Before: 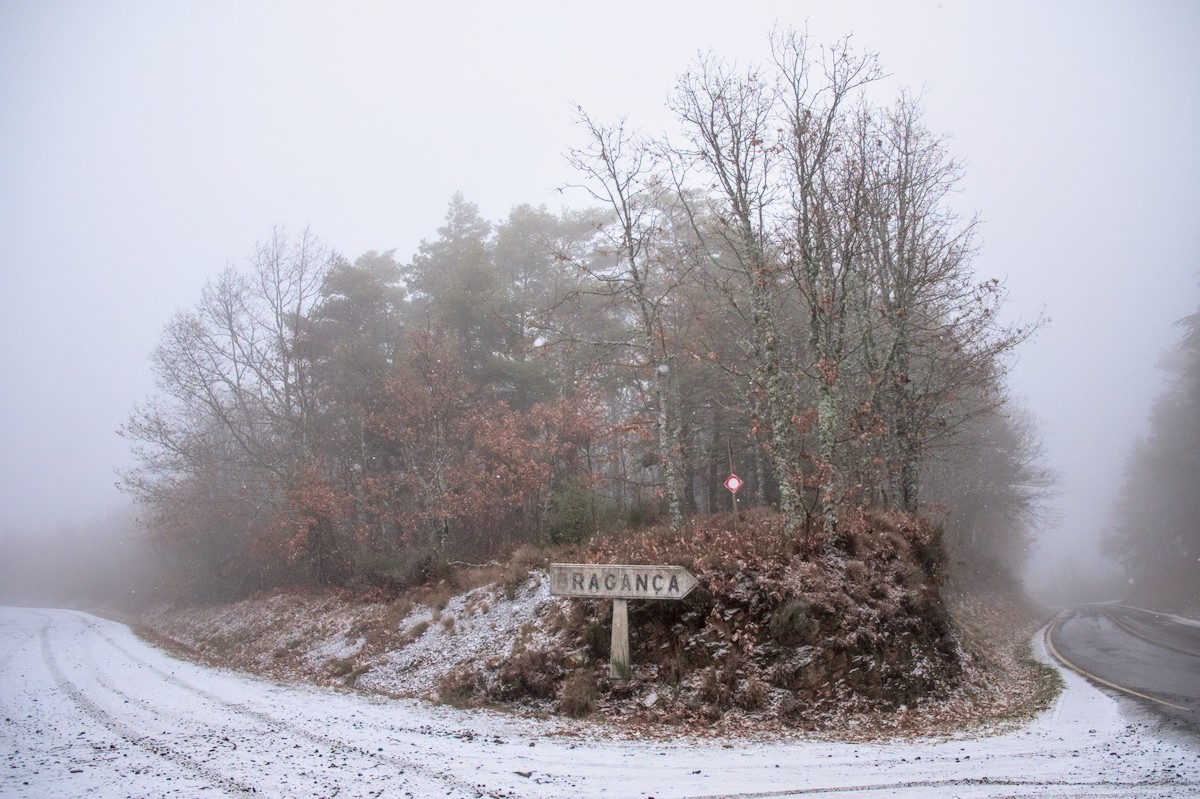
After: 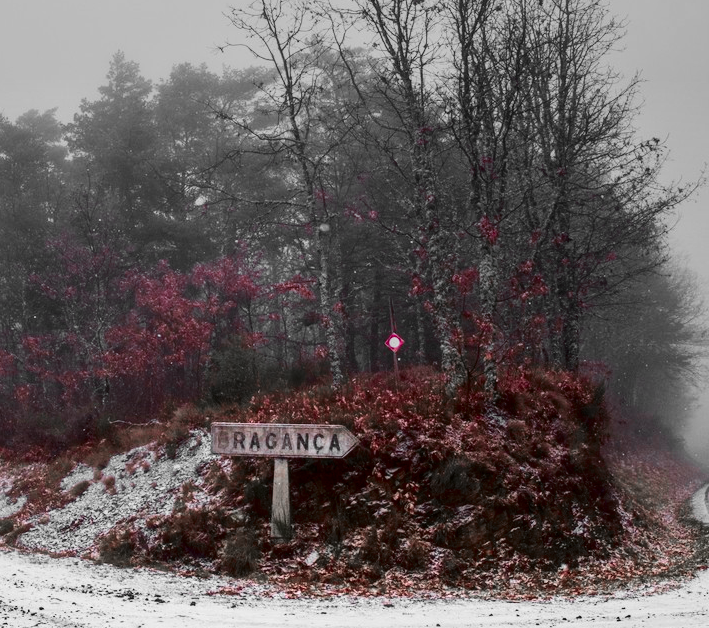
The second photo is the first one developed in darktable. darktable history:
color zones: curves: ch1 [(0, 0.831) (0.08, 0.771) (0.157, 0.268) (0.241, 0.207) (0.562, -0.005) (0.714, -0.013) (0.876, 0.01) (1, 0.831)]
crop and rotate: left 28.256%, top 17.734%, right 12.656%, bottom 3.573%
graduated density: hue 238.83°, saturation 50%
contrast brightness saturation: contrast 0.22, brightness -0.19, saturation 0.24
